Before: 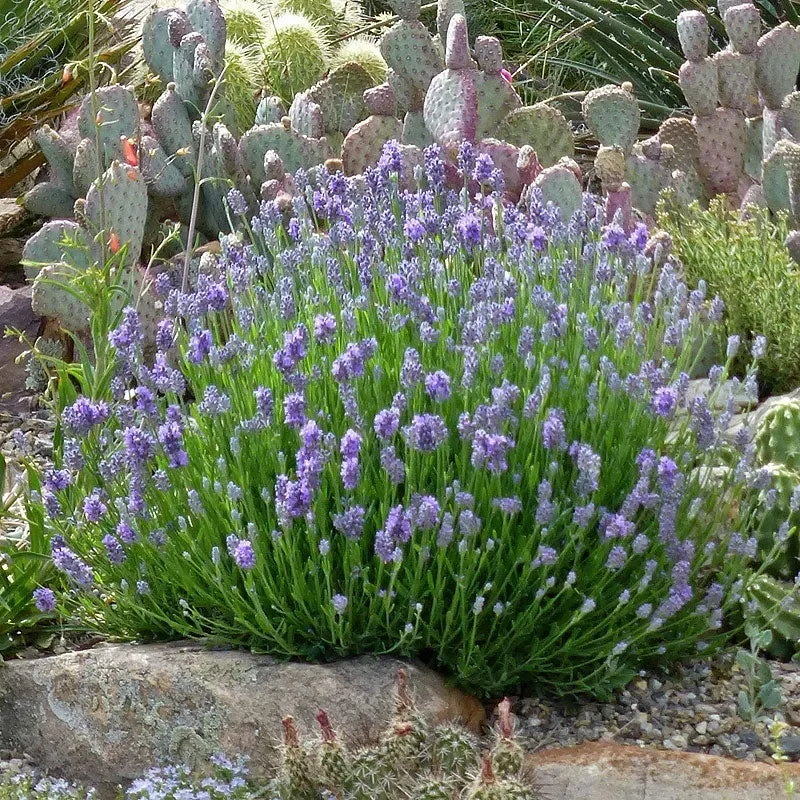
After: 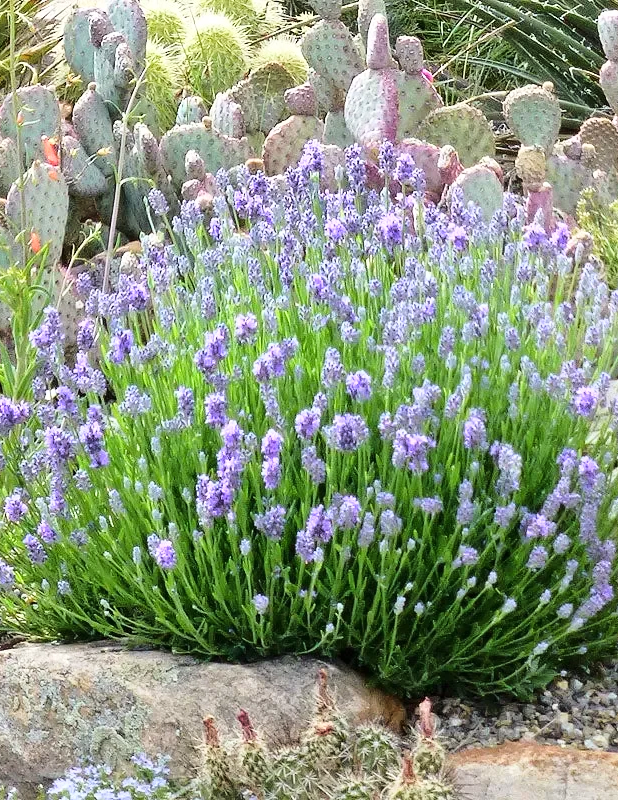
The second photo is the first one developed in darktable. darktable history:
base curve: curves: ch0 [(0, 0) (0.028, 0.03) (0.121, 0.232) (0.46, 0.748) (0.859, 0.968) (1, 1)]
crop: left 9.895%, right 12.811%
